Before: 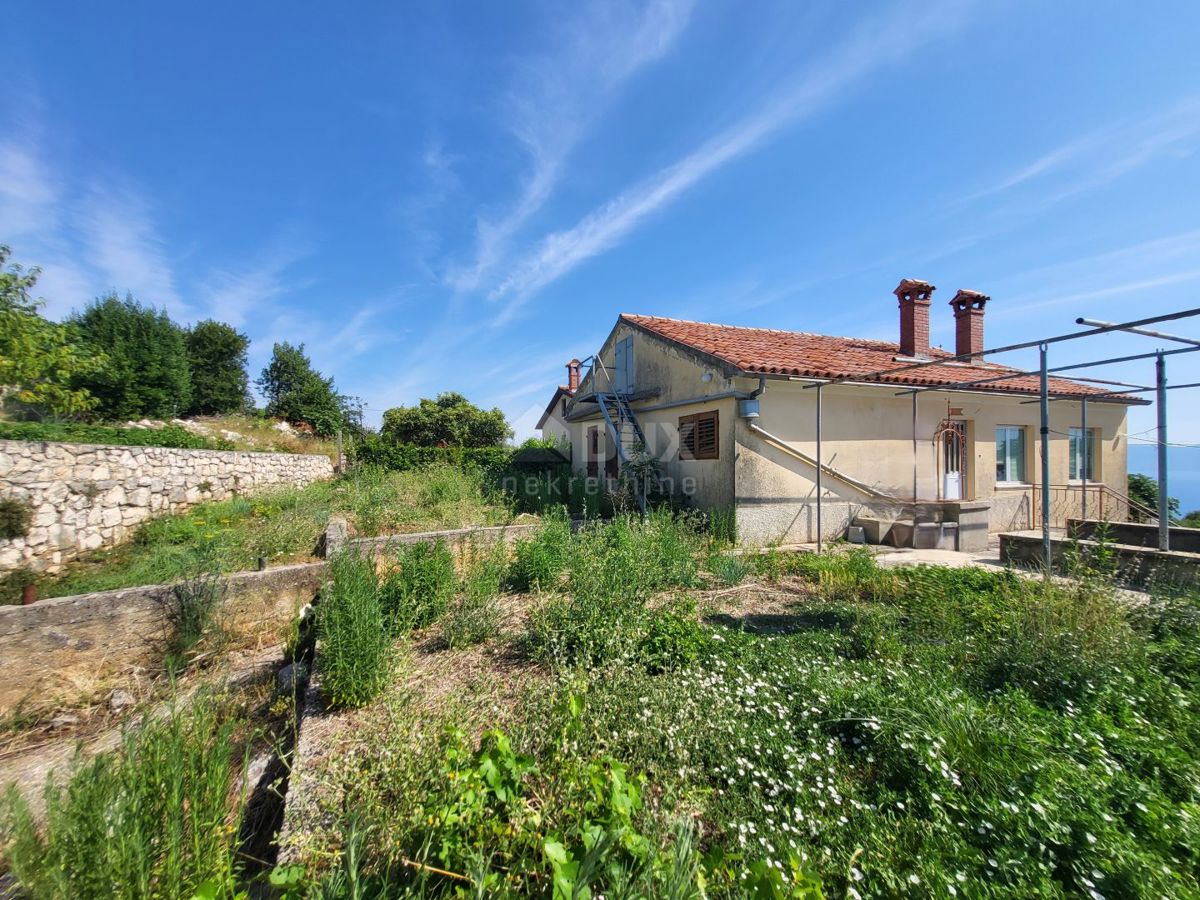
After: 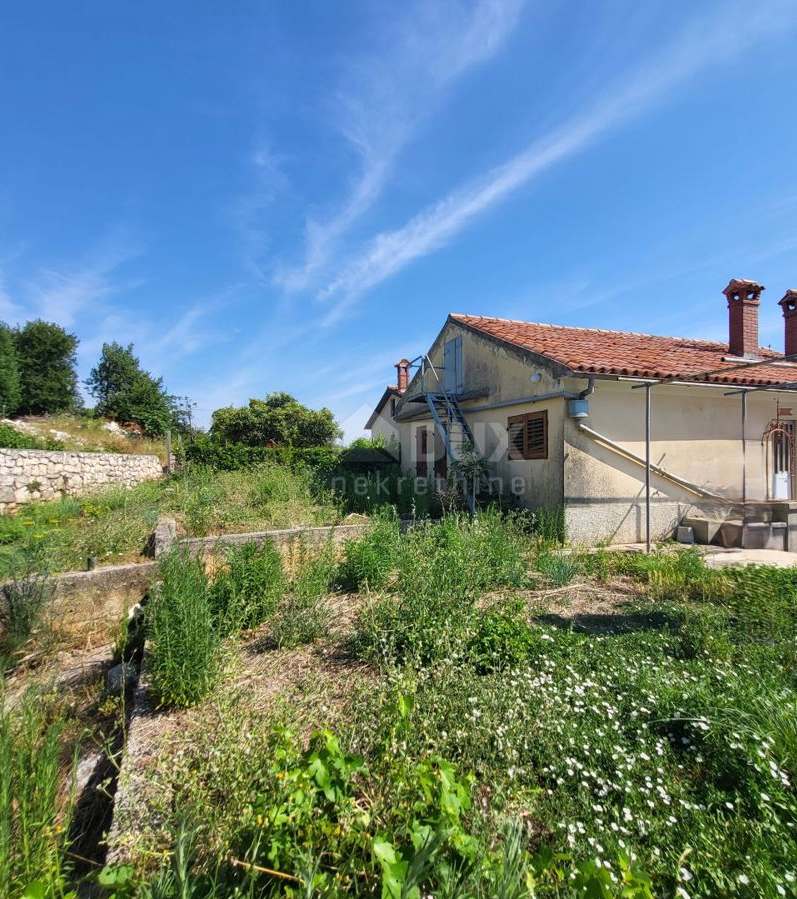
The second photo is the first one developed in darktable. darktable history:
crop and rotate: left 14.312%, right 19.269%
tone equalizer: on, module defaults
